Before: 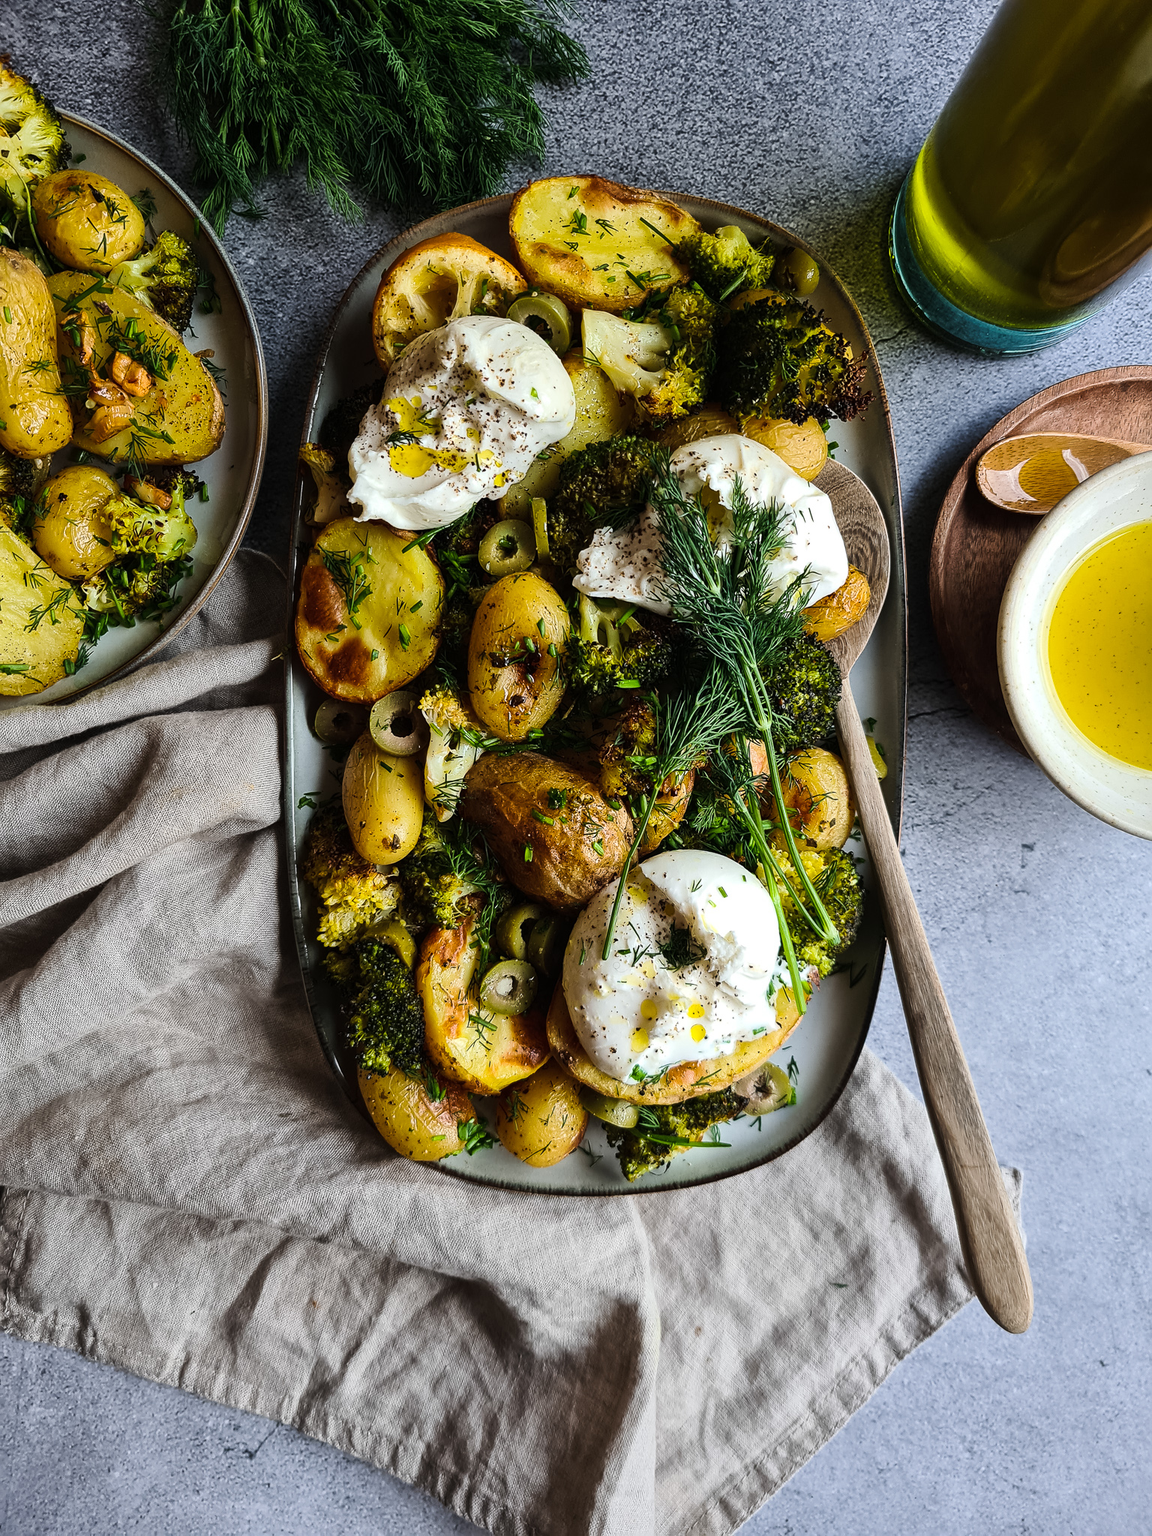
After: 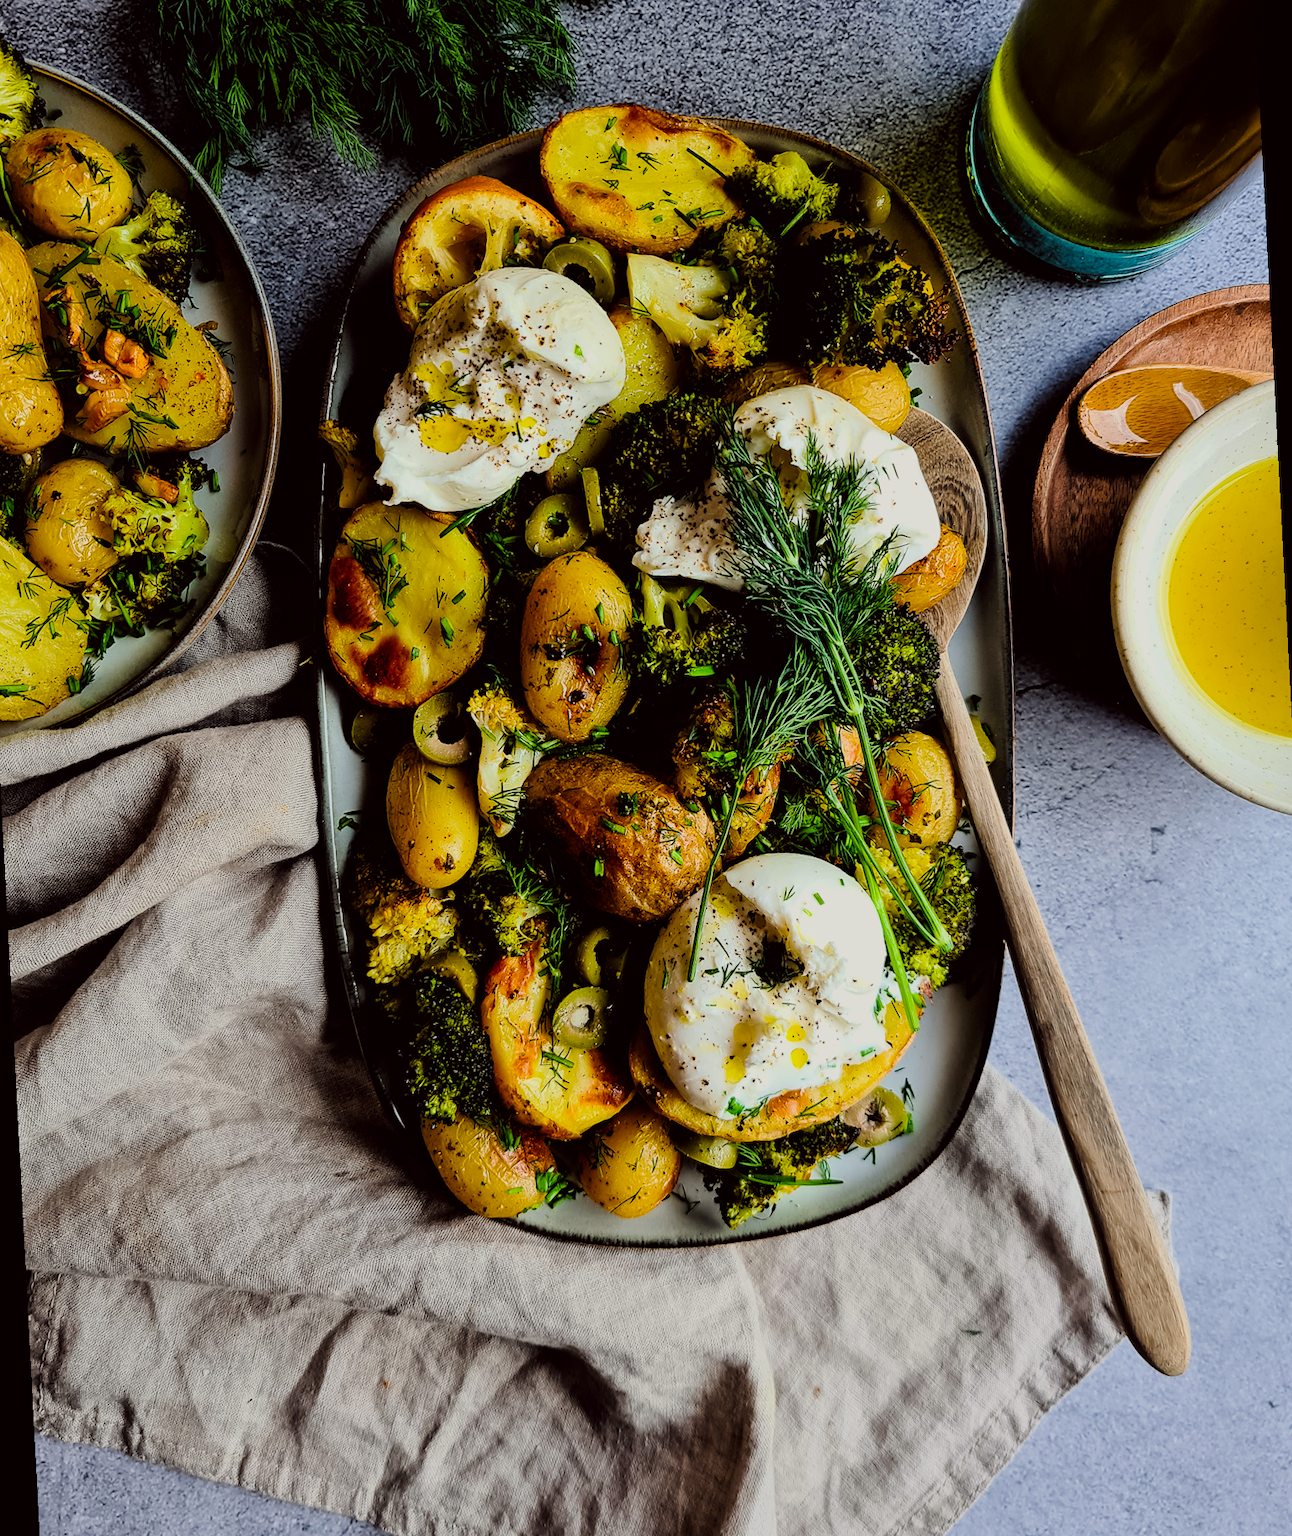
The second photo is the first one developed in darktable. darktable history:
filmic rgb: black relative exposure -7.6 EV, white relative exposure 4.64 EV, threshold 3 EV, target black luminance 0%, hardness 3.55, latitude 50.51%, contrast 1.033, highlights saturation mix 10%, shadows ↔ highlights balance -0.198%, color science v4 (2020), enable highlight reconstruction true
rotate and perspective: rotation -3°, crop left 0.031, crop right 0.968, crop top 0.07, crop bottom 0.93
contrast brightness saturation: saturation 0.1
color correction: highlights a* -0.95, highlights b* 4.5, shadows a* 3.55
